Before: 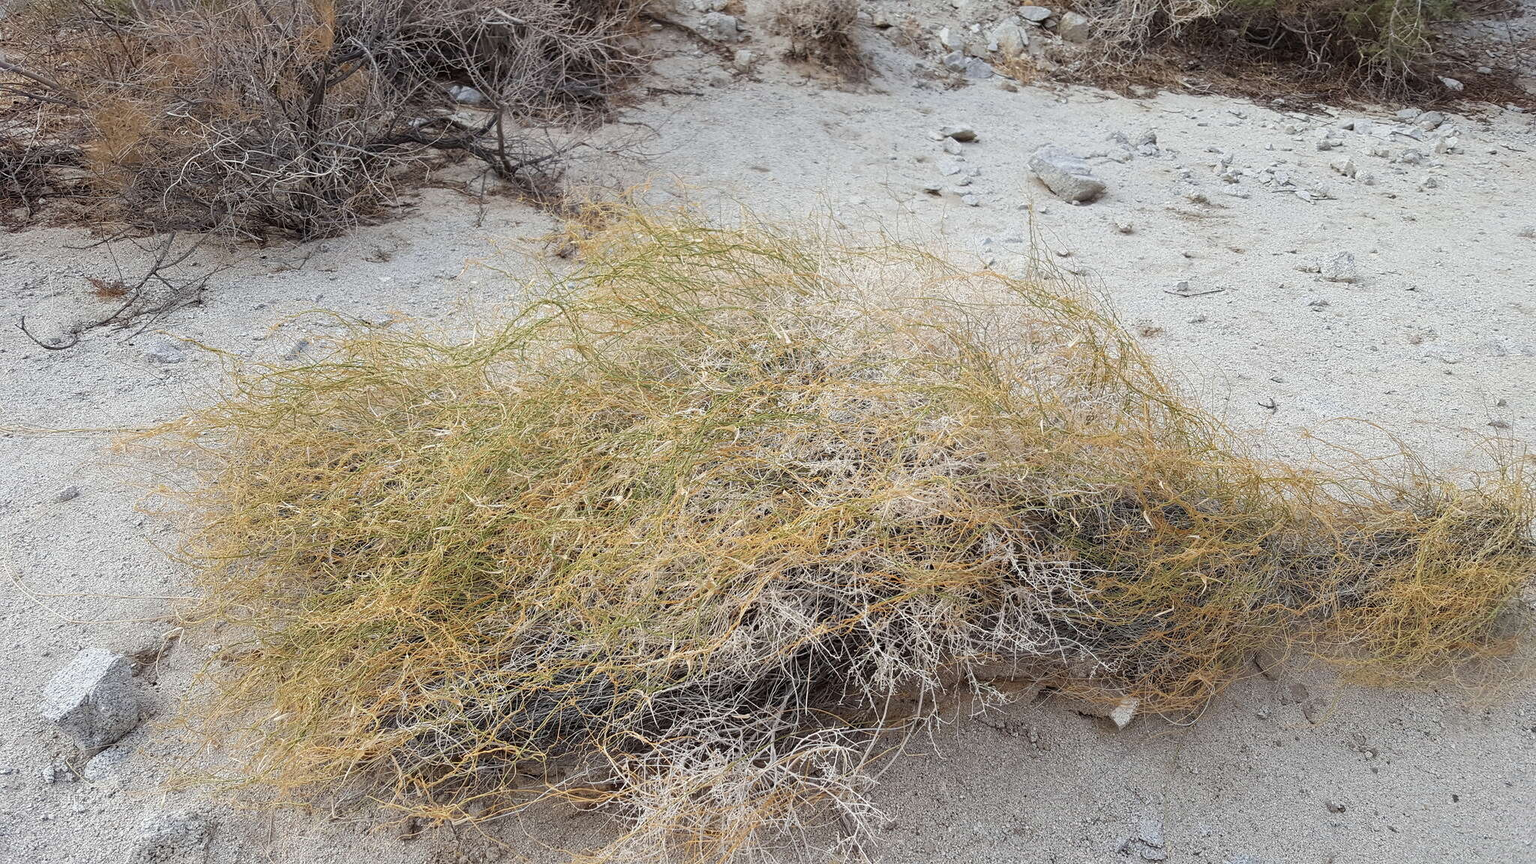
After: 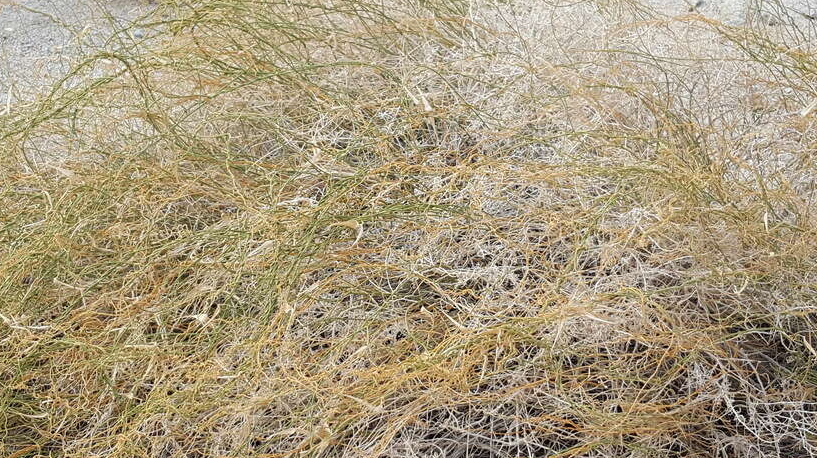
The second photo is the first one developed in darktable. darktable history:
crop: left 30.437%, top 30.168%, right 29.652%, bottom 30.071%
